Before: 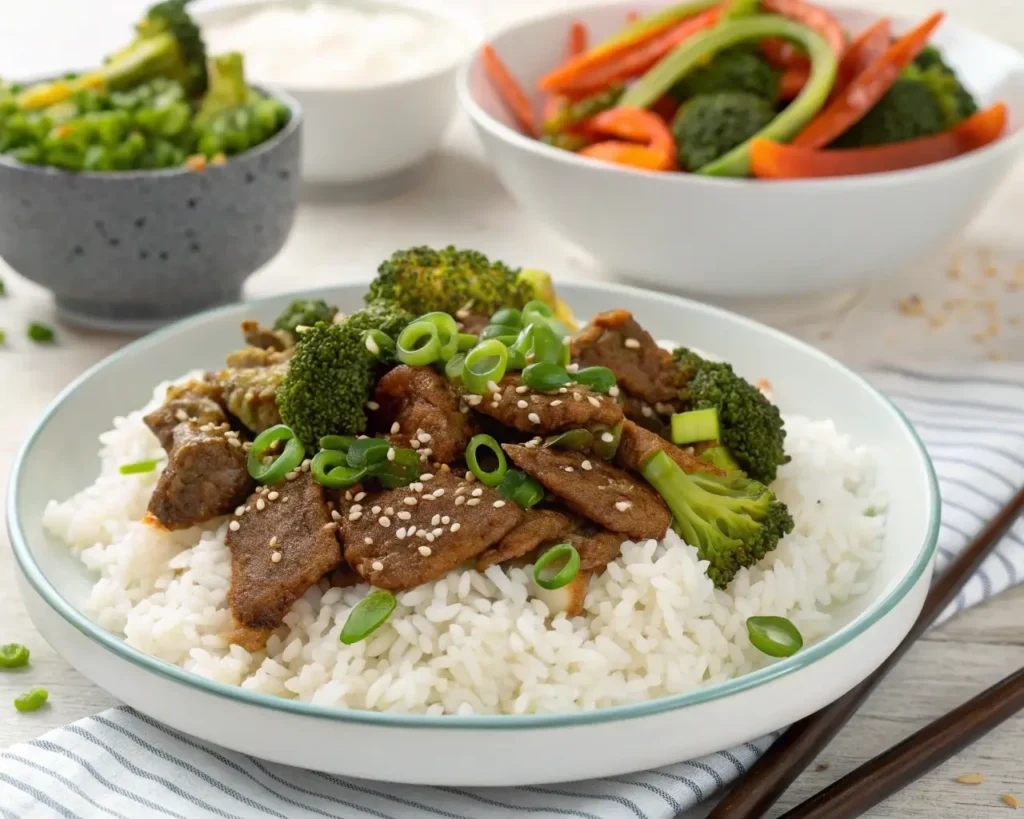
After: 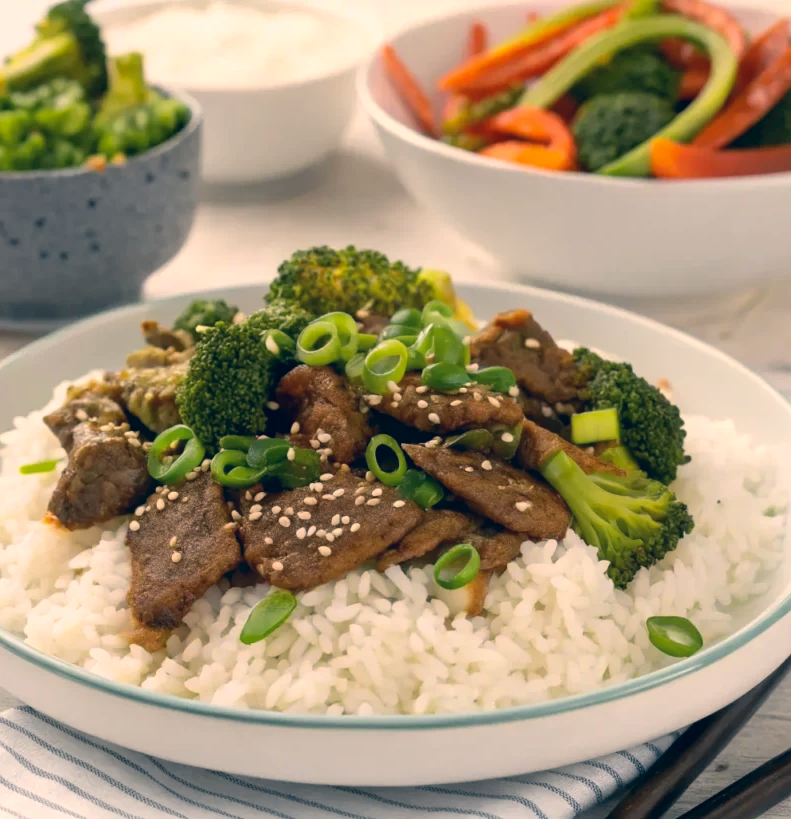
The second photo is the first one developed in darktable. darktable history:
crop: left 9.863%, right 12.809%
color correction: highlights a* 10.36, highlights b* 14.07, shadows a* -9.96, shadows b* -15
